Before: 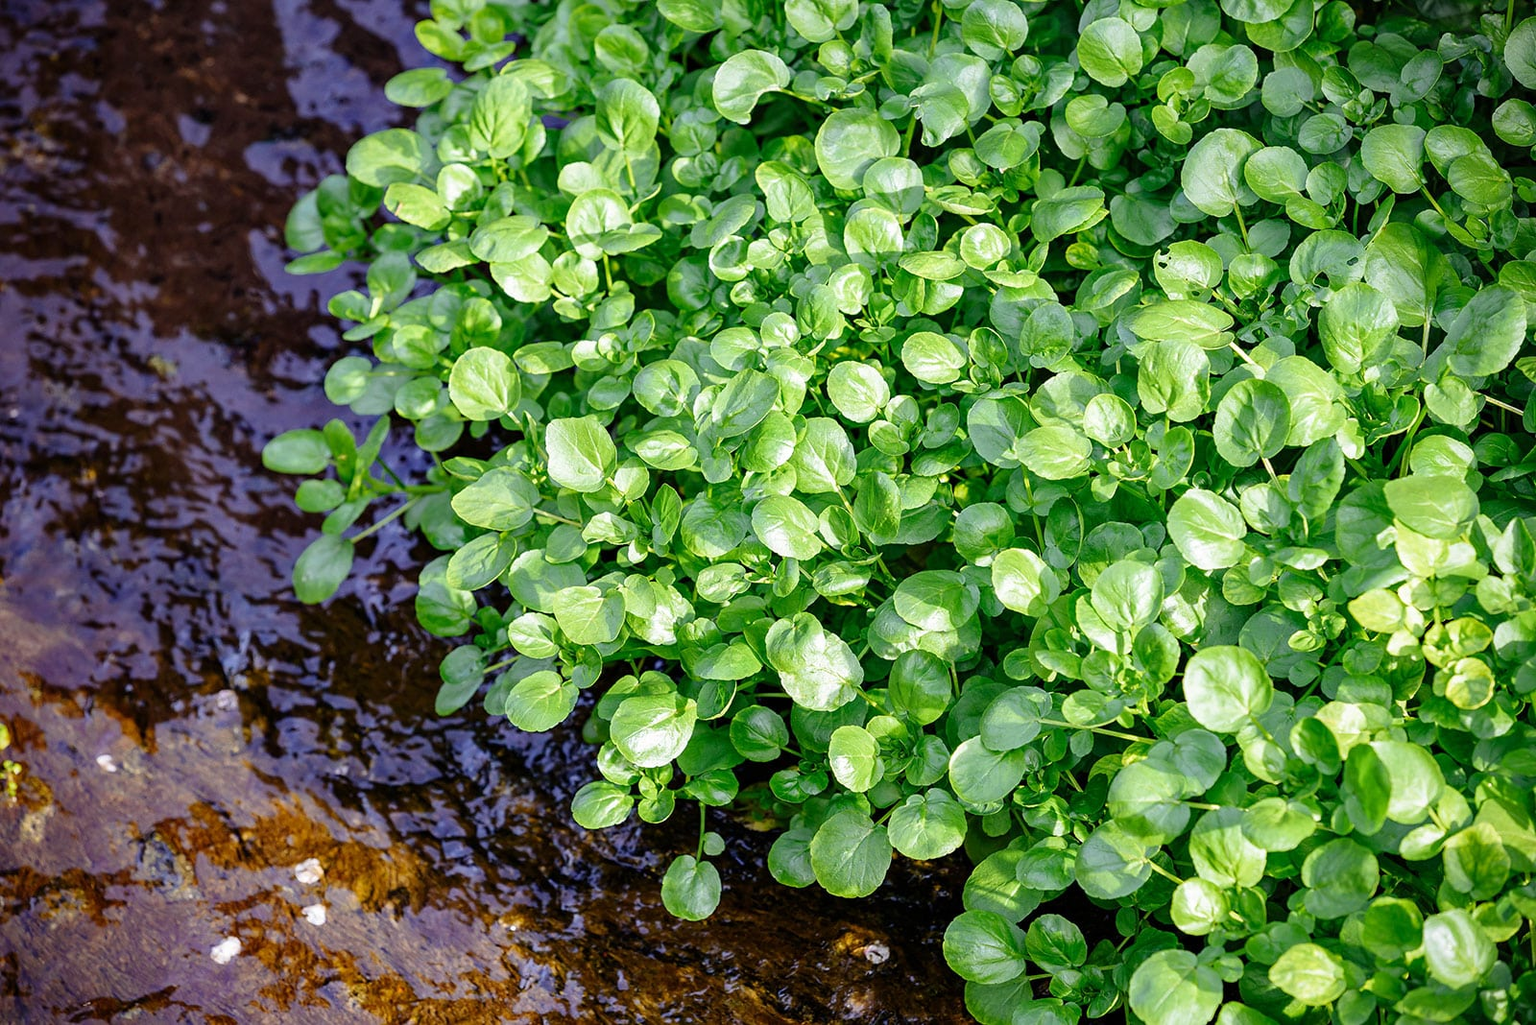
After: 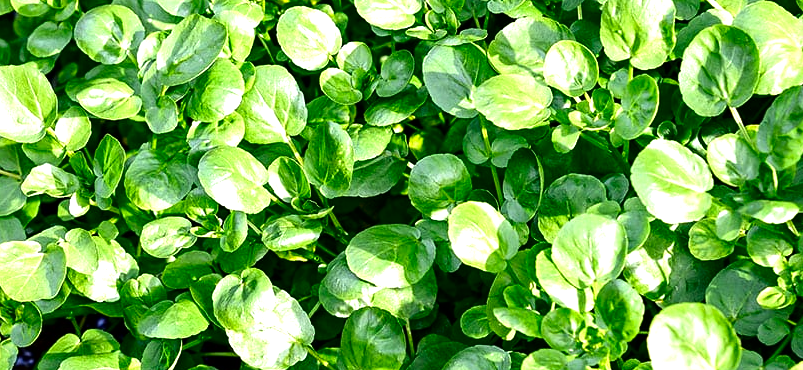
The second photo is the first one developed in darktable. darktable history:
tone equalizer: -8 EV -0.75 EV, -7 EV -0.7 EV, -6 EV -0.6 EV, -5 EV -0.4 EV, -3 EV 0.4 EV, -2 EV 0.6 EV, -1 EV 0.7 EV, +0 EV 0.75 EV, edges refinement/feathering 500, mask exposure compensation -1.57 EV, preserve details no
contrast brightness saturation: contrast 0.07, brightness -0.14, saturation 0.11
crop: left 36.607%, top 34.735%, right 13.146%, bottom 30.611%
